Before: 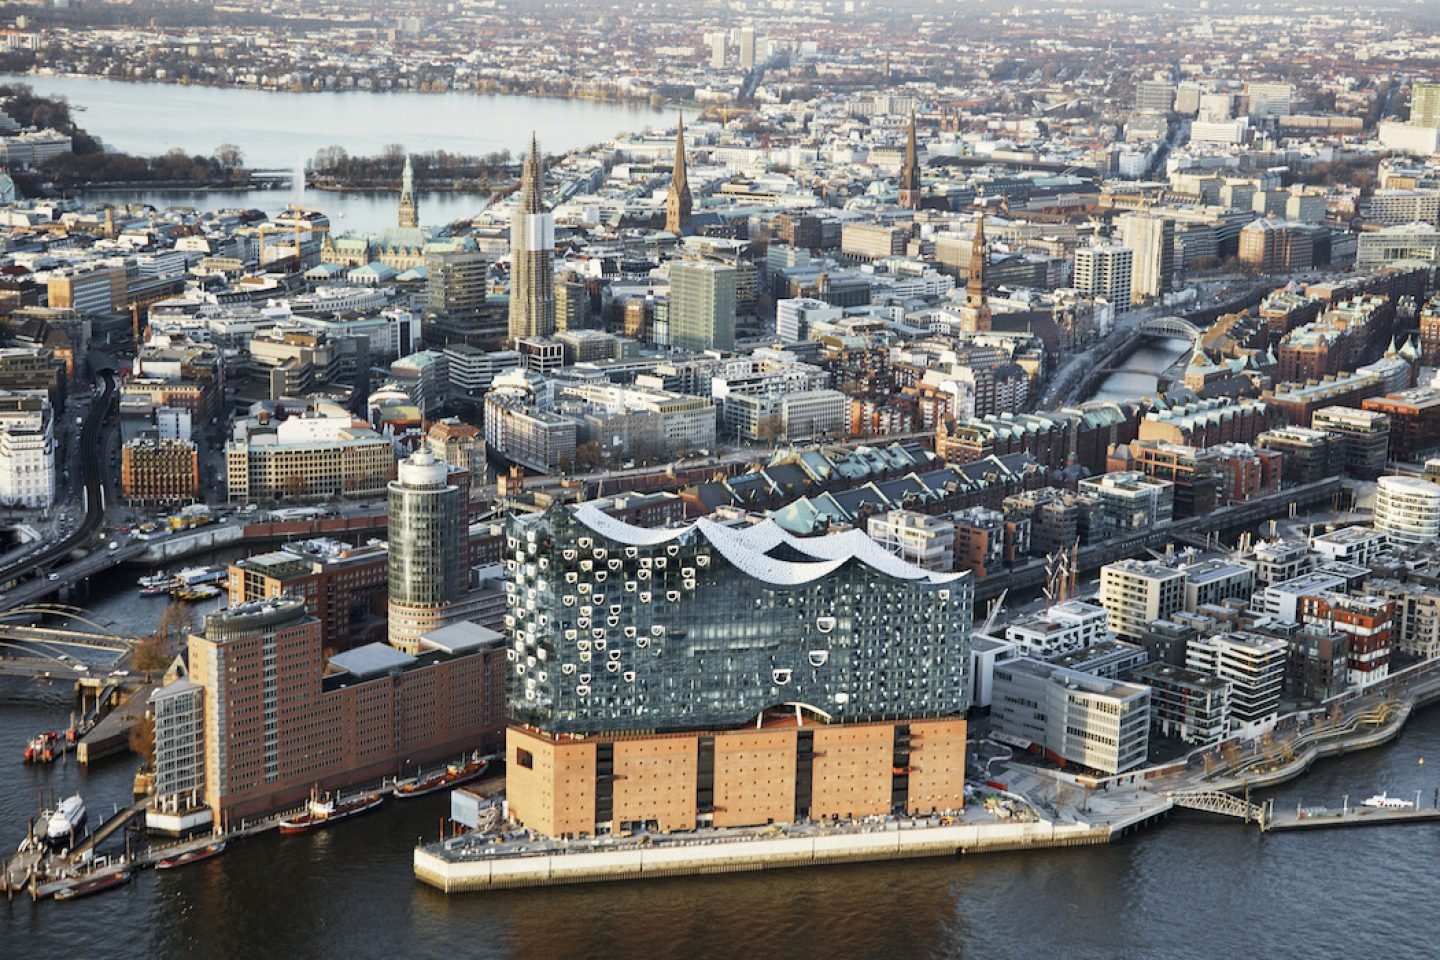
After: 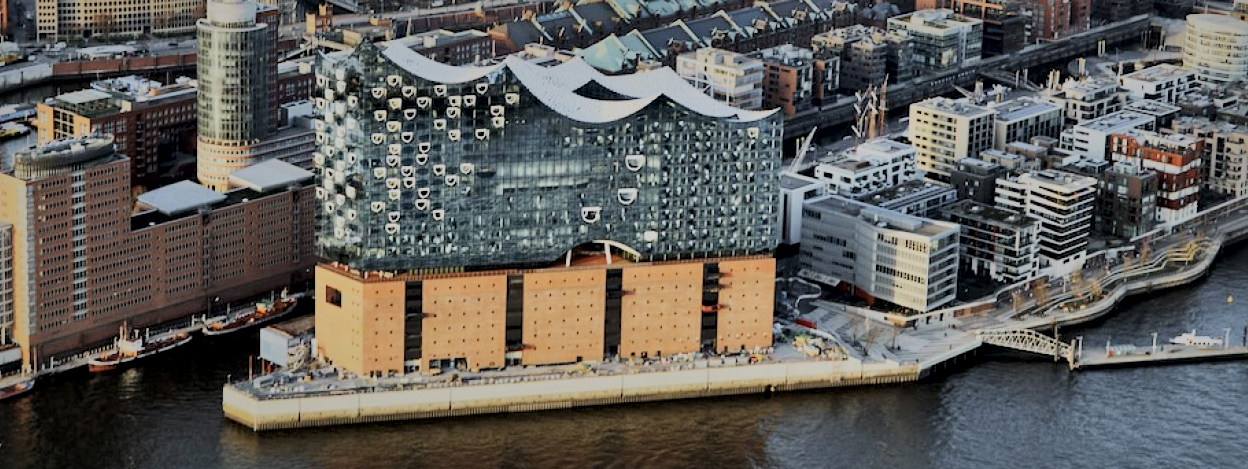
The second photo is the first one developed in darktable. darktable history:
crop and rotate: left 13.306%, top 48.129%, bottom 2.928%
shadows and highlights: shadows 25, highlights -70
local contrast: mode bilateral grid, contrast 25, coarseness 47, detail 151%, midtone range 0.2
filmic rgb: black relative exposure -7.65 EV, white relative exposure 4.56 EV, hardness 3.61, color science v6 (2022)
